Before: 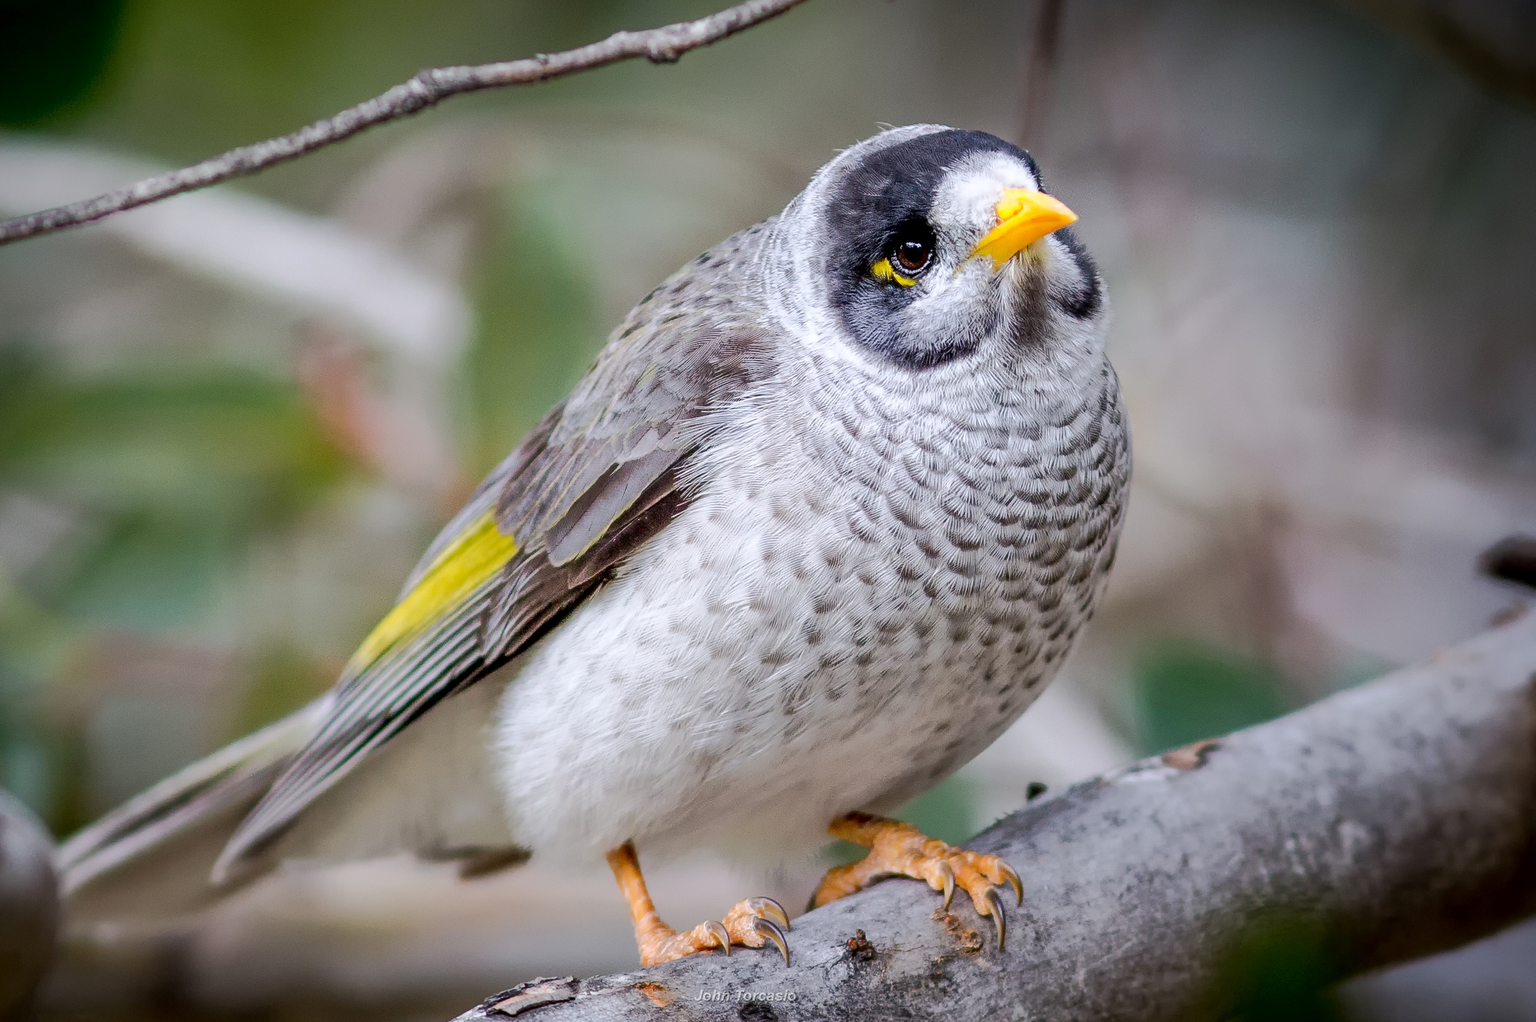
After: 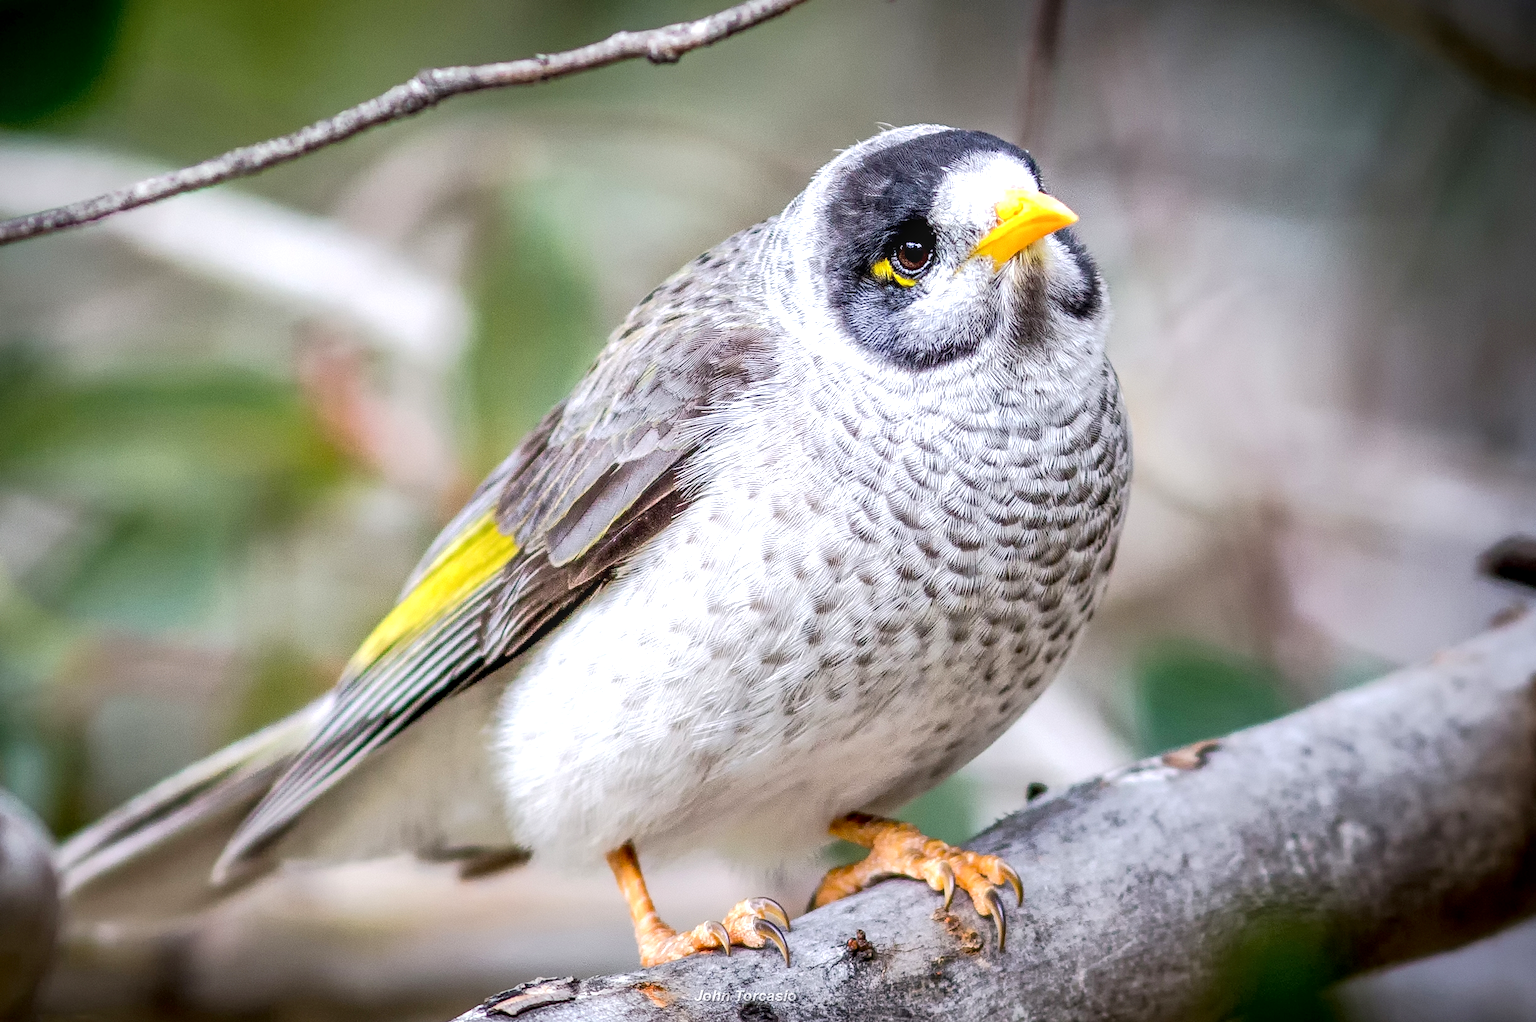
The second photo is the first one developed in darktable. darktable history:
tone equalizer: on, module defaults
exposure: exposure 0.562 EV, compensate highlight preservation false
local contrast: on, module defaults
